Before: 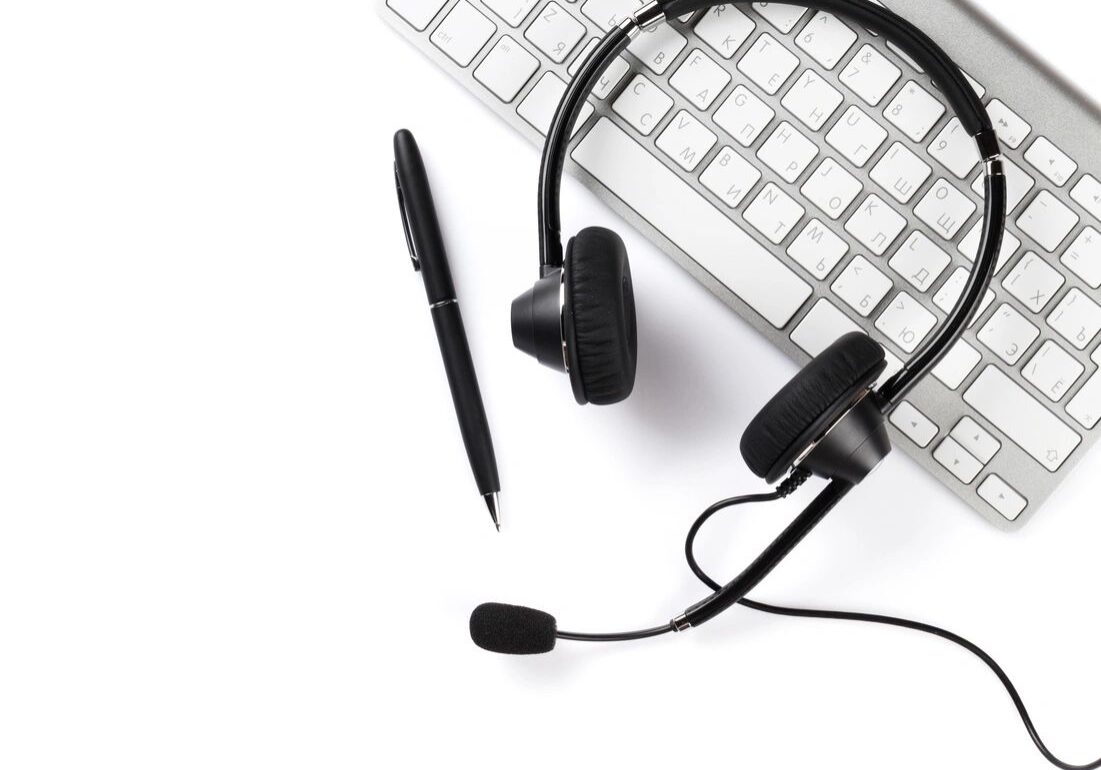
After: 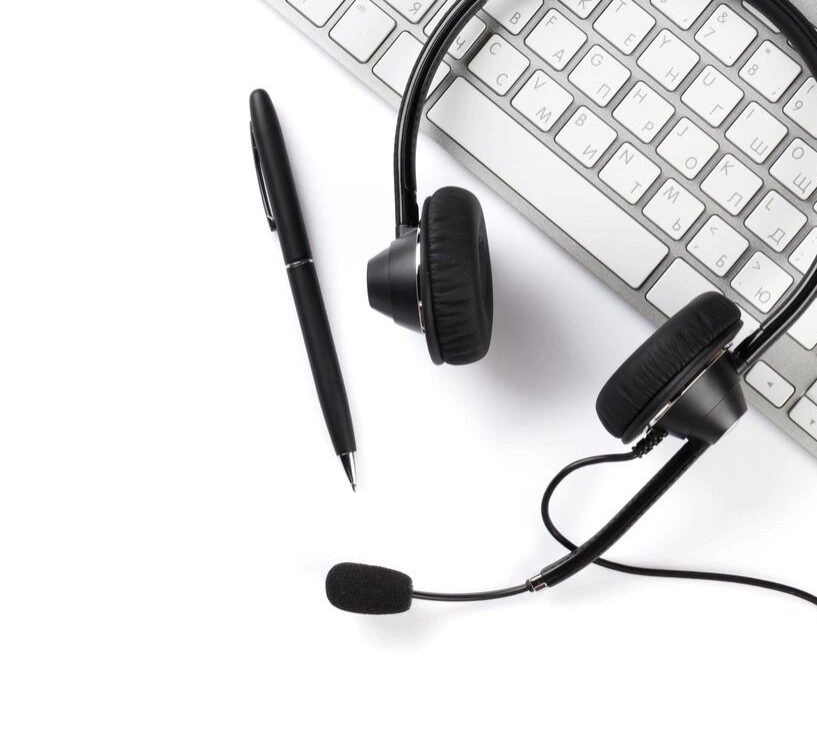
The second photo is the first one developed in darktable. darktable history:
shadows and highlights: shadows 25, highlights -25
crop and rotate: left 13.15%, top 5.251%, right 12.609%
